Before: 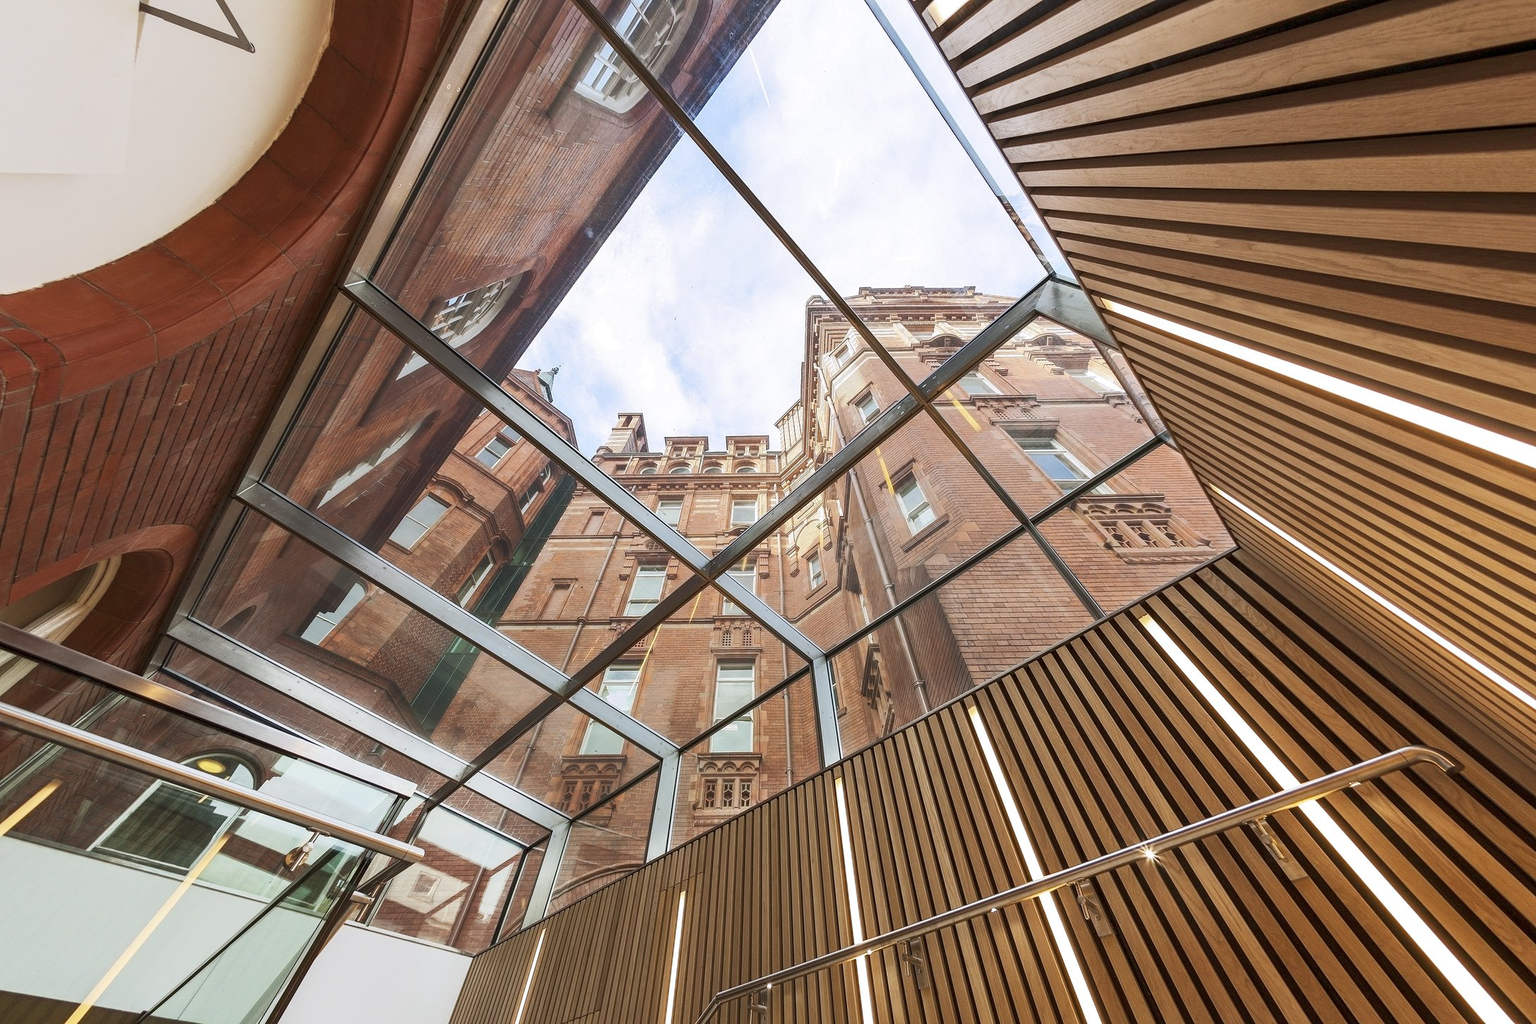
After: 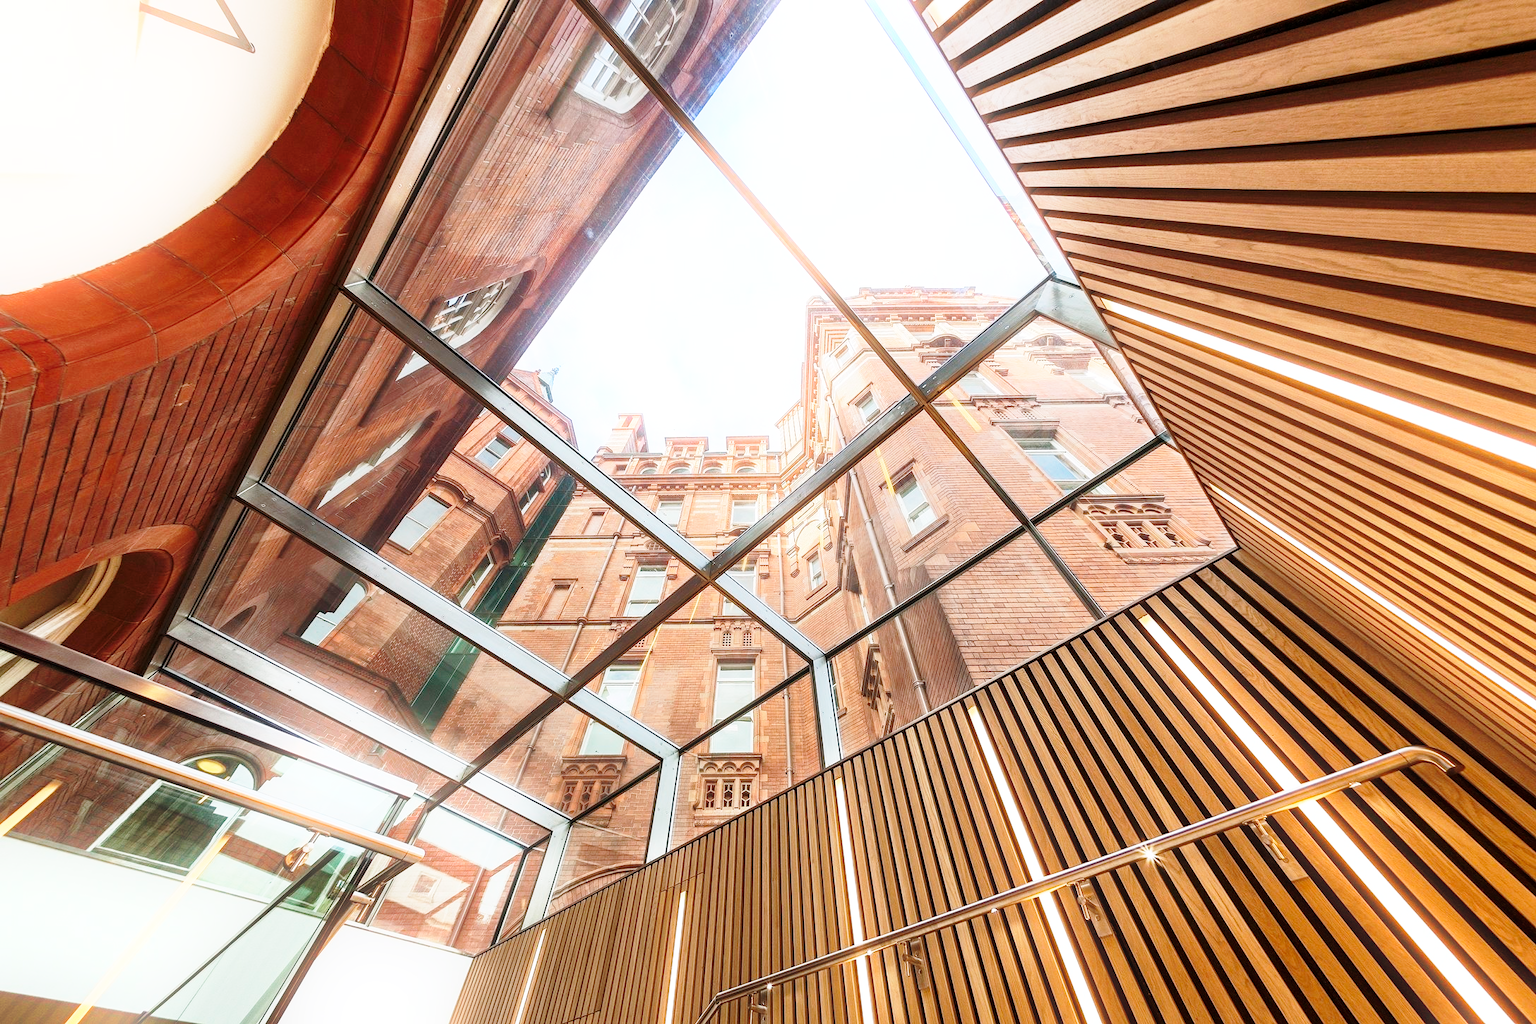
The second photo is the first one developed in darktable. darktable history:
base curve: curves: ch0 [(0, 0) (0.028, 0.03) (0.121, 0.232) (0.46, 0.748) (0.859, 0.968) (1, 1)], preserve colors none
bloom: size 9%, threshold 100%, strength 7%
